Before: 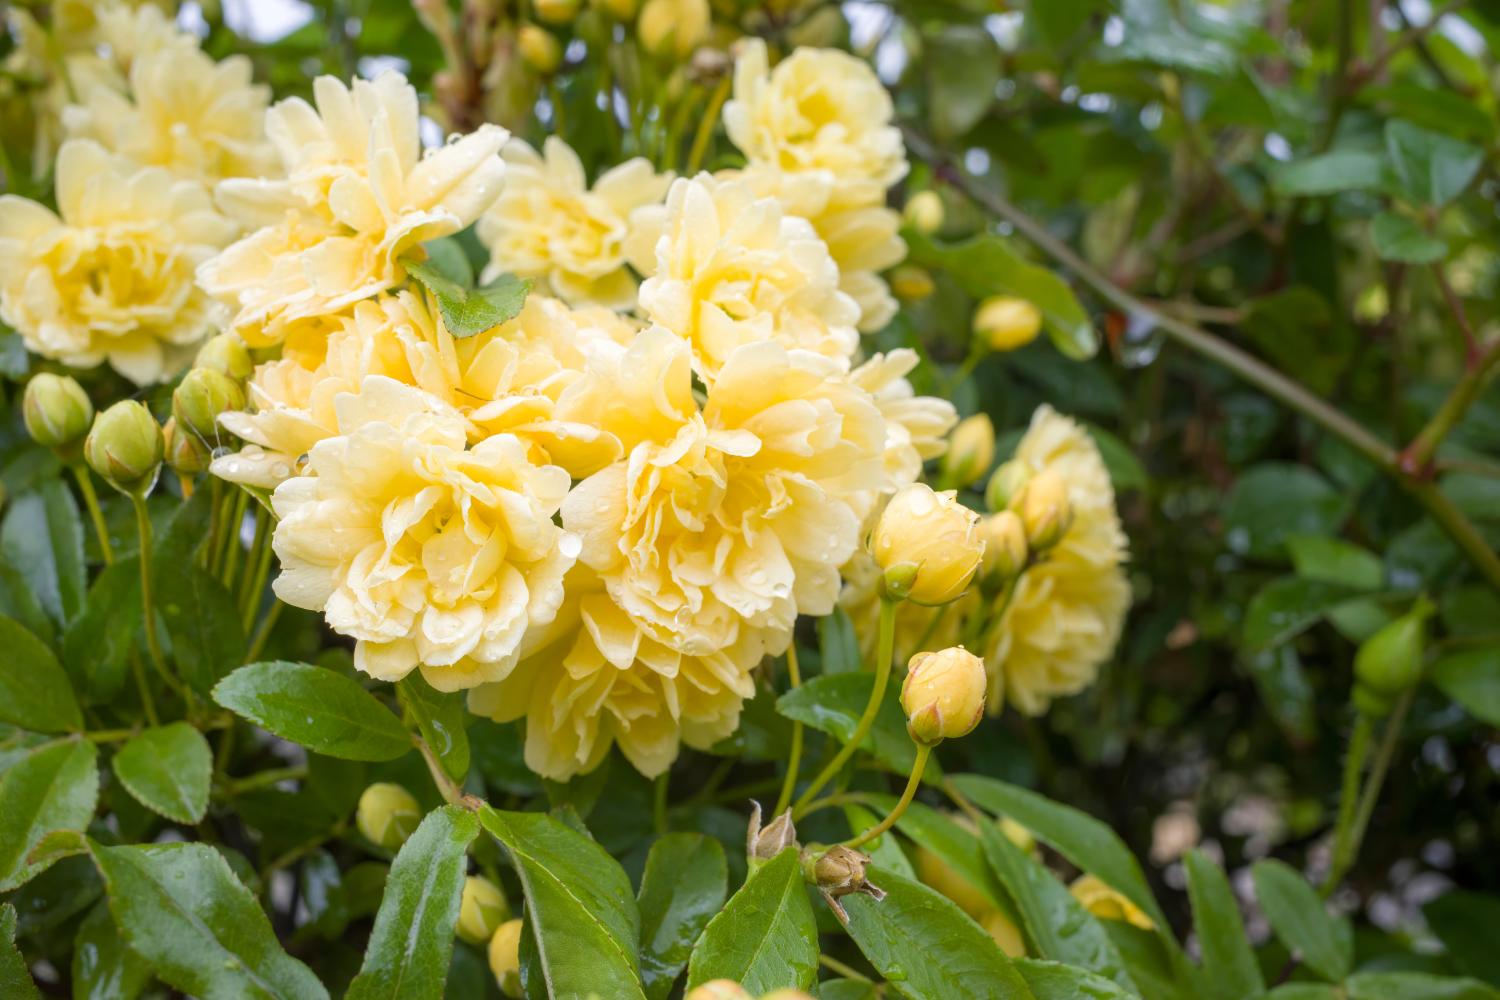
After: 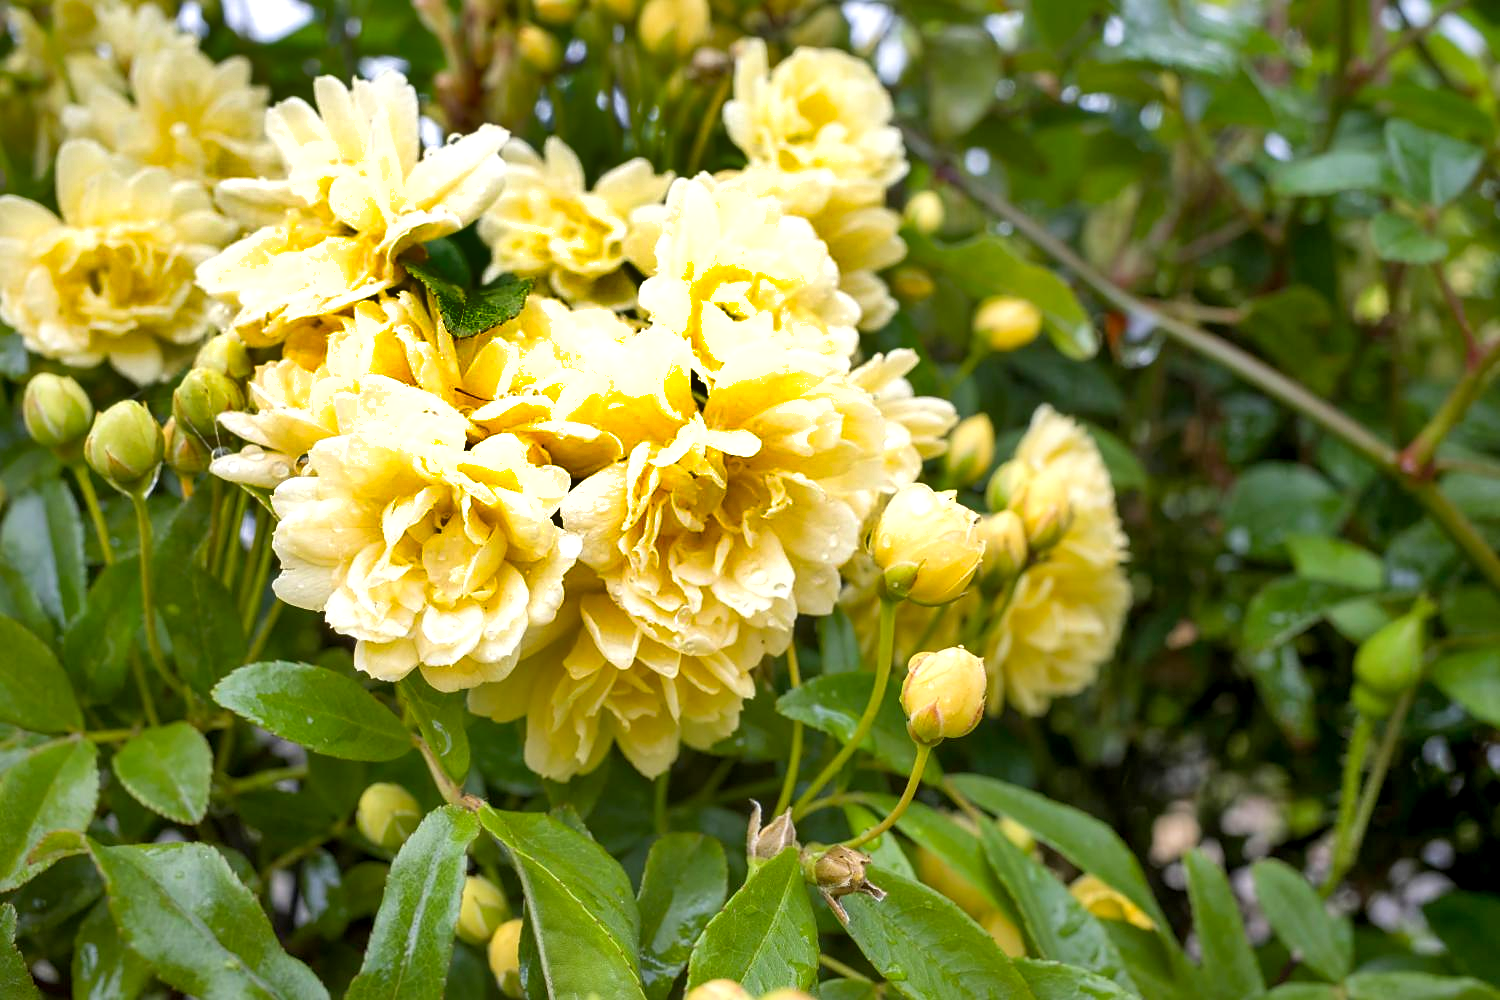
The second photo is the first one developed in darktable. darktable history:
shadows and highlights: white point adjustment 0.09, highlights -70.87, soften with gaussian
exposure: black level correction 0.004, exposure 0.384 EV, compensate highlight preservation false
sharpen: radius 1.835, amount 0.415, threshold 1.321
